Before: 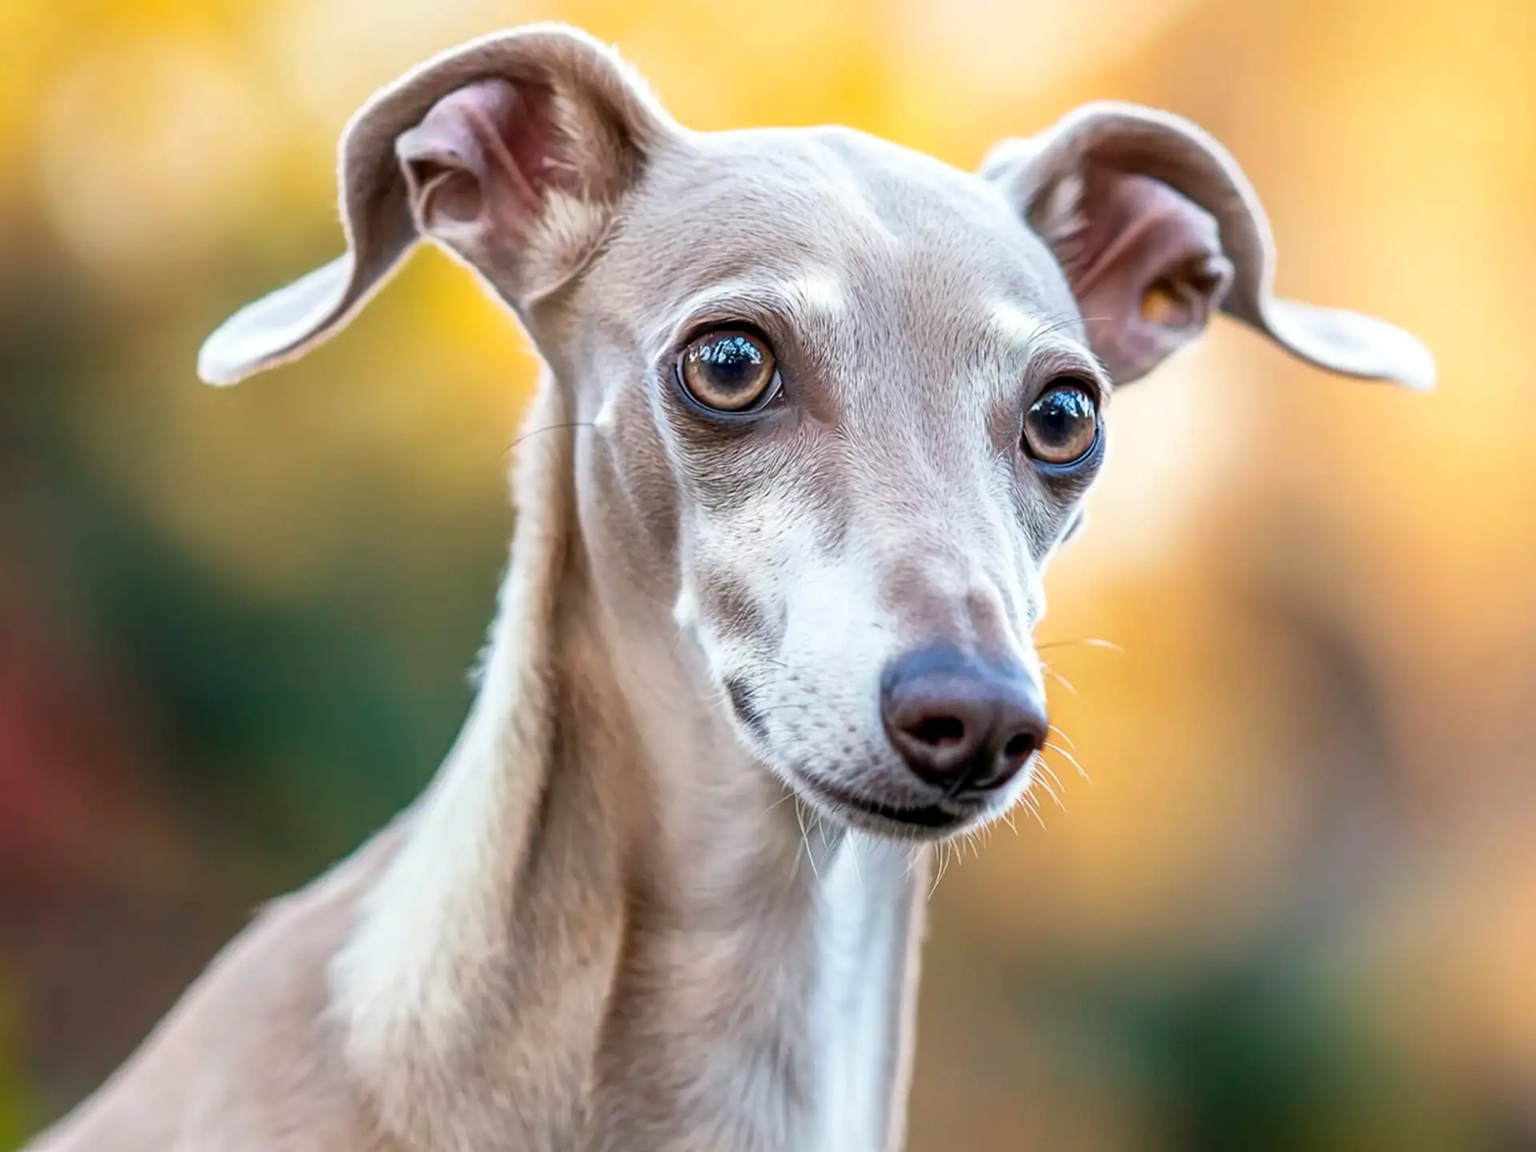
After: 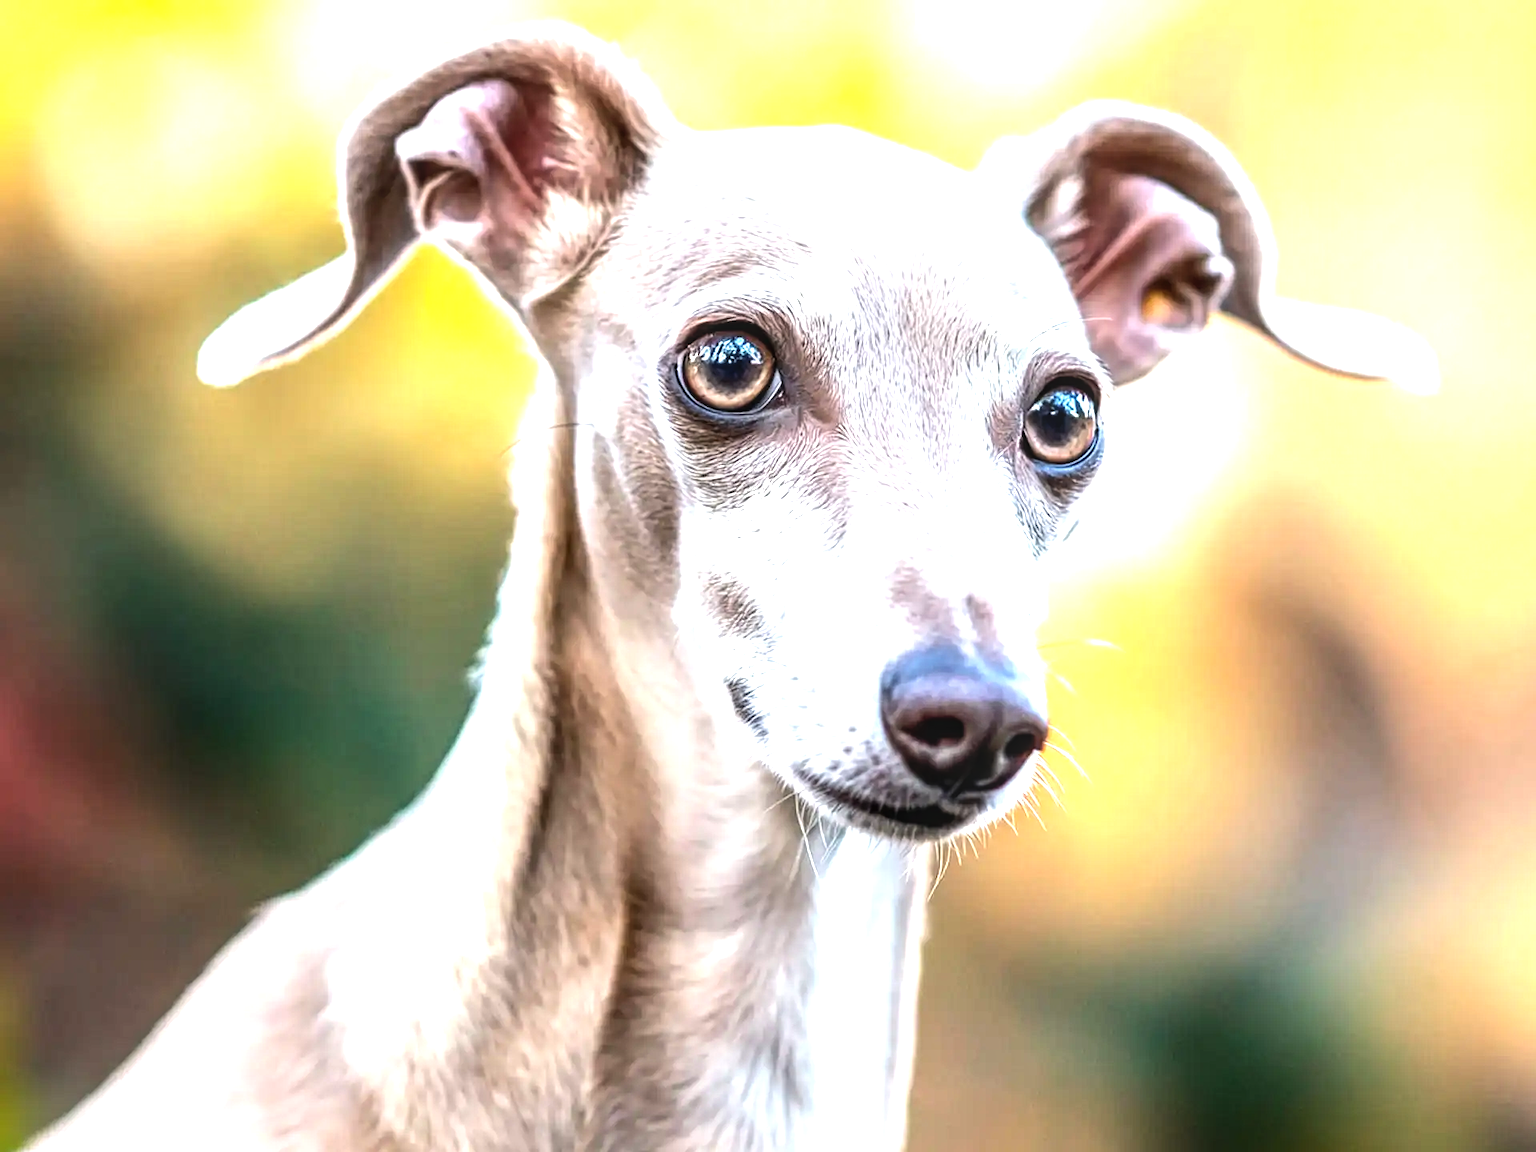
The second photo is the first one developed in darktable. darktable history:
local contrast: on, module defaults
tone equalizer: -8 EV -0.75 EV, -7 EV -0.7 EV, -6 EV -0.6 EV, -5 EV -0.4 EV, -3 EV 0.4 EV, -2 EV 0.6 EV, -1 EV 0.7 EV, +0 EV 0.75 EV, edges refinement/feathering 500, mask exposure compensation -1.57 EV, preserve details no
exposure: black level correction 0.001, exposure 0.5 EV, compensate exposure bias true, compensate highlight preservation false
